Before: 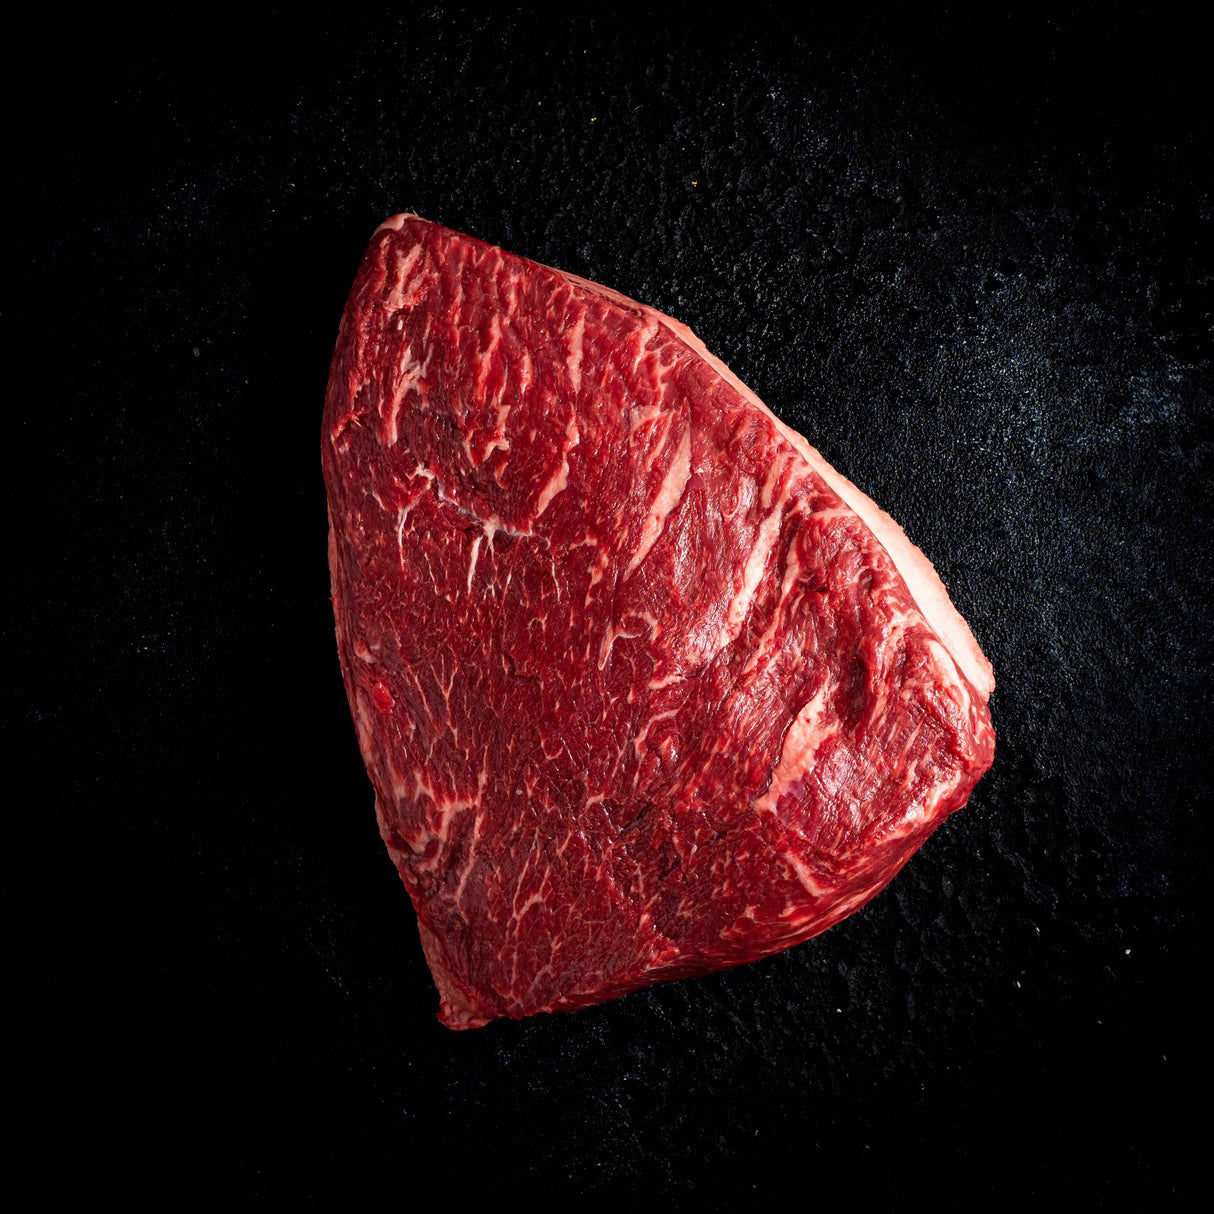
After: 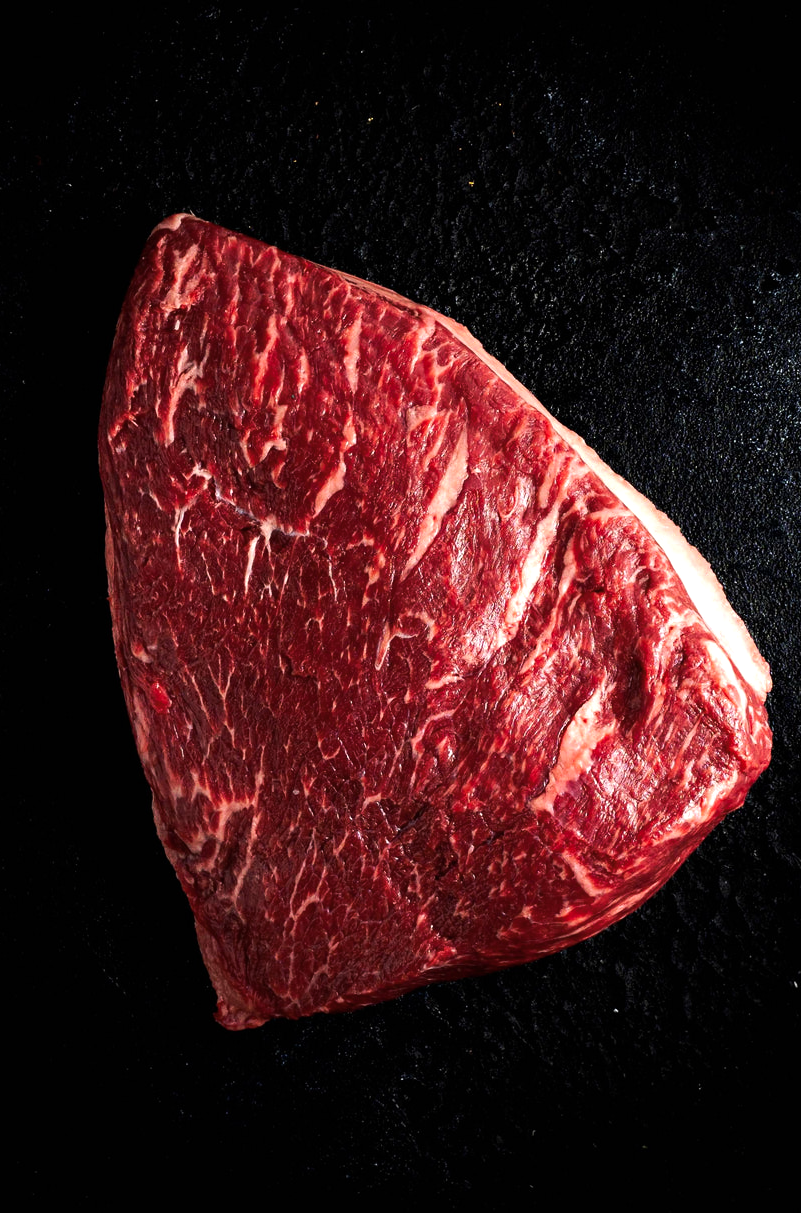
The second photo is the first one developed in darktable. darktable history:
crop and rotate: left 18.442%, right 15.508%
tone curve: curves: ch0 [(0, 0) (0.003, 0.003) (0.011, 0.011) (0.025, 0.024) (0.044, 0.043) (0.069, 0.068) (0.1, 0.097) (0.136, 0.132) (0.177, 0.173) (0.224, 0.219) (0.277, 0.27) (0.335, 0.327) (0.399, 0.389) (0.468, 0.457) (0.543, 0.549) (0.623, 0.628) (0.709, 0.713) (0.801, 0.803) (0.898, 0.899) (1, 1)], preserve colors none
tone equalizer: -8 EV -0.417 EV, -7 EV -0.389 EV, -6 EV -0.333 EV, -5 EV -0.222 EV, -3 EV 0.222 EV, -2 EV 0.333 EV, -1 EV 0.389 EV, +0 EV 0.417 EV, edges refinement/feathering 500, mask exposure compensation -1.57 EV, preserve details no
white balance: emerald 1
color balance rgb: global vibrance -1%, saturation formula JzAzBz (2021)
levels: levels [0, 0.51, 1]
